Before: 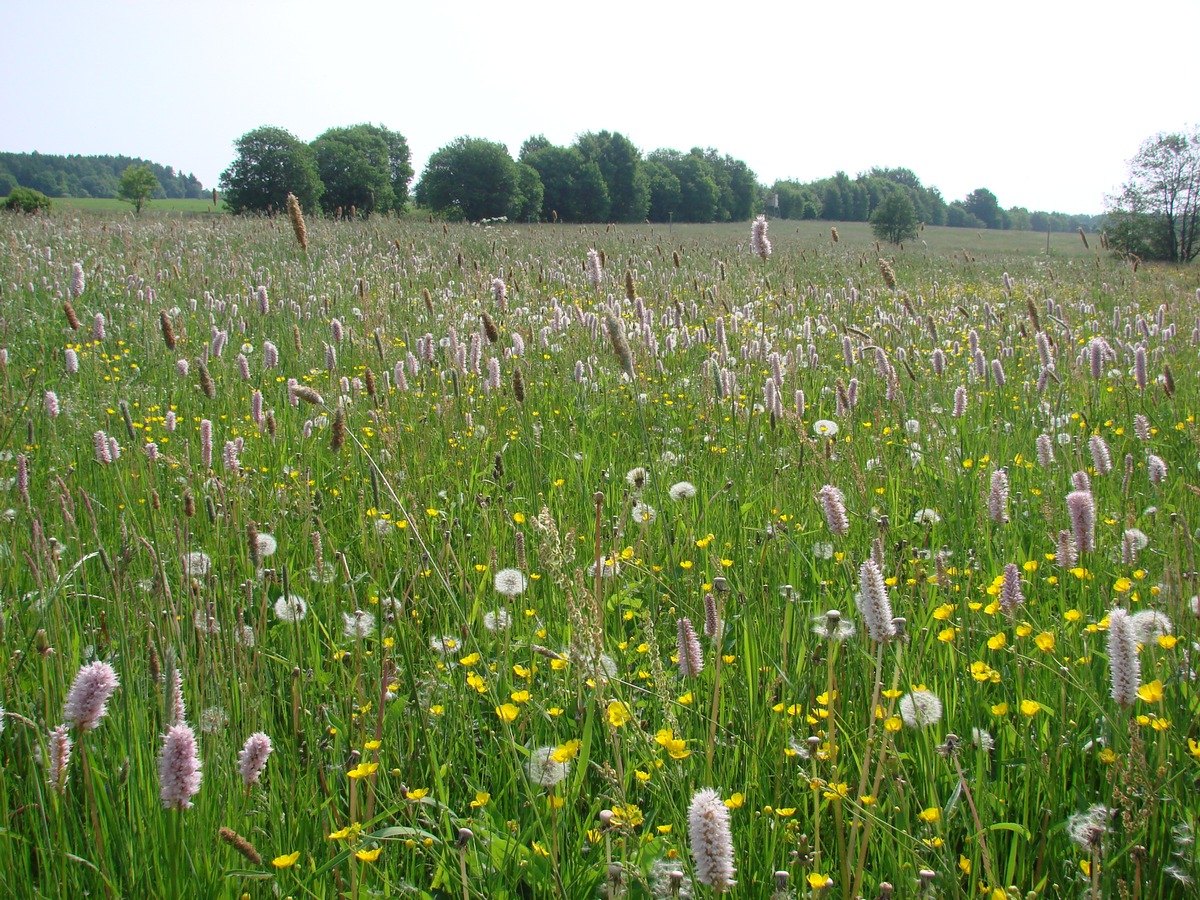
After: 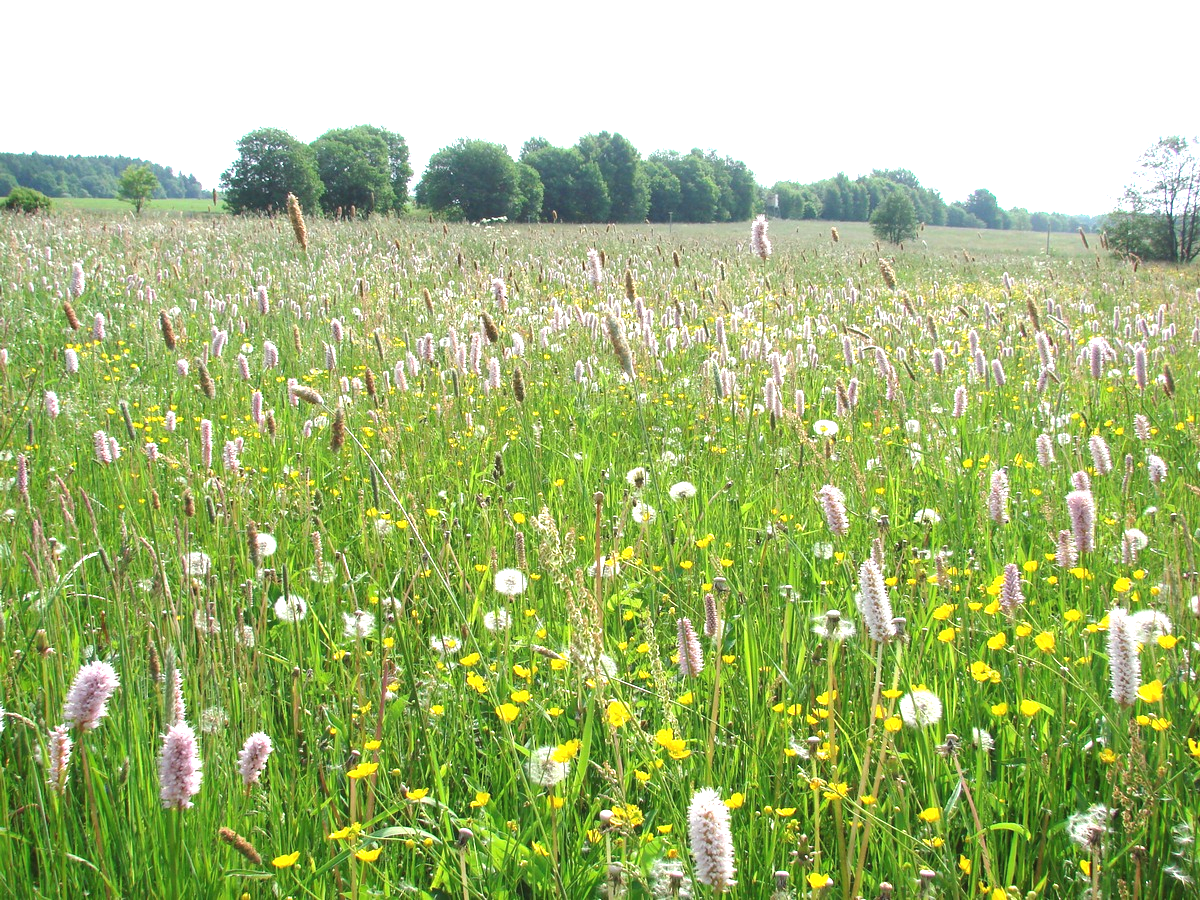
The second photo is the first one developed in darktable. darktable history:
exposure: black level correction -0.001, exposure 1.113 EV, compensate highlight preservation false
